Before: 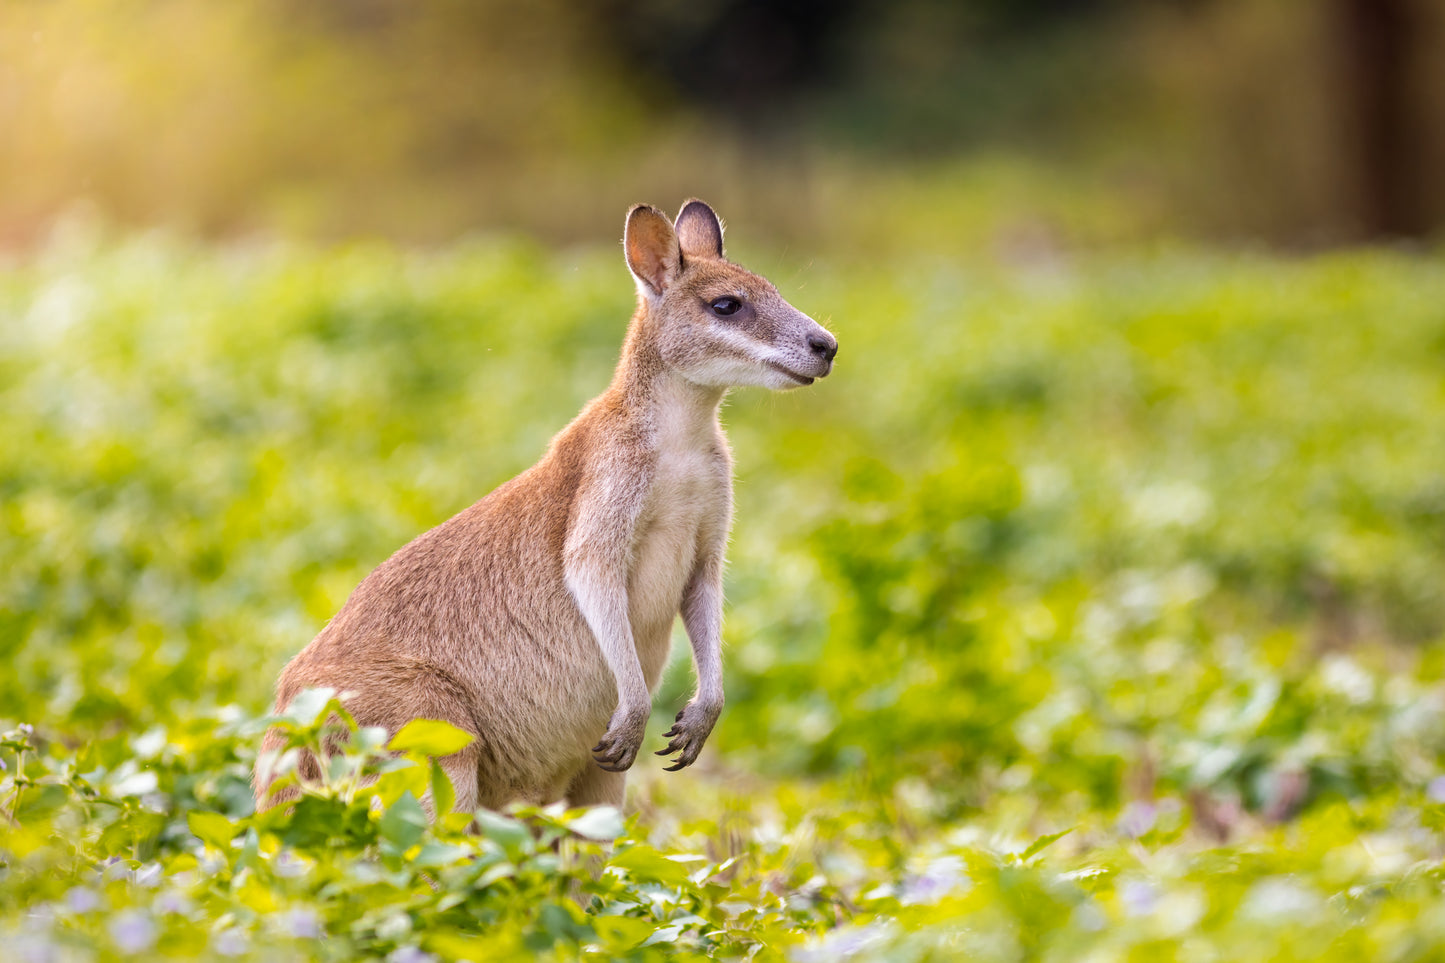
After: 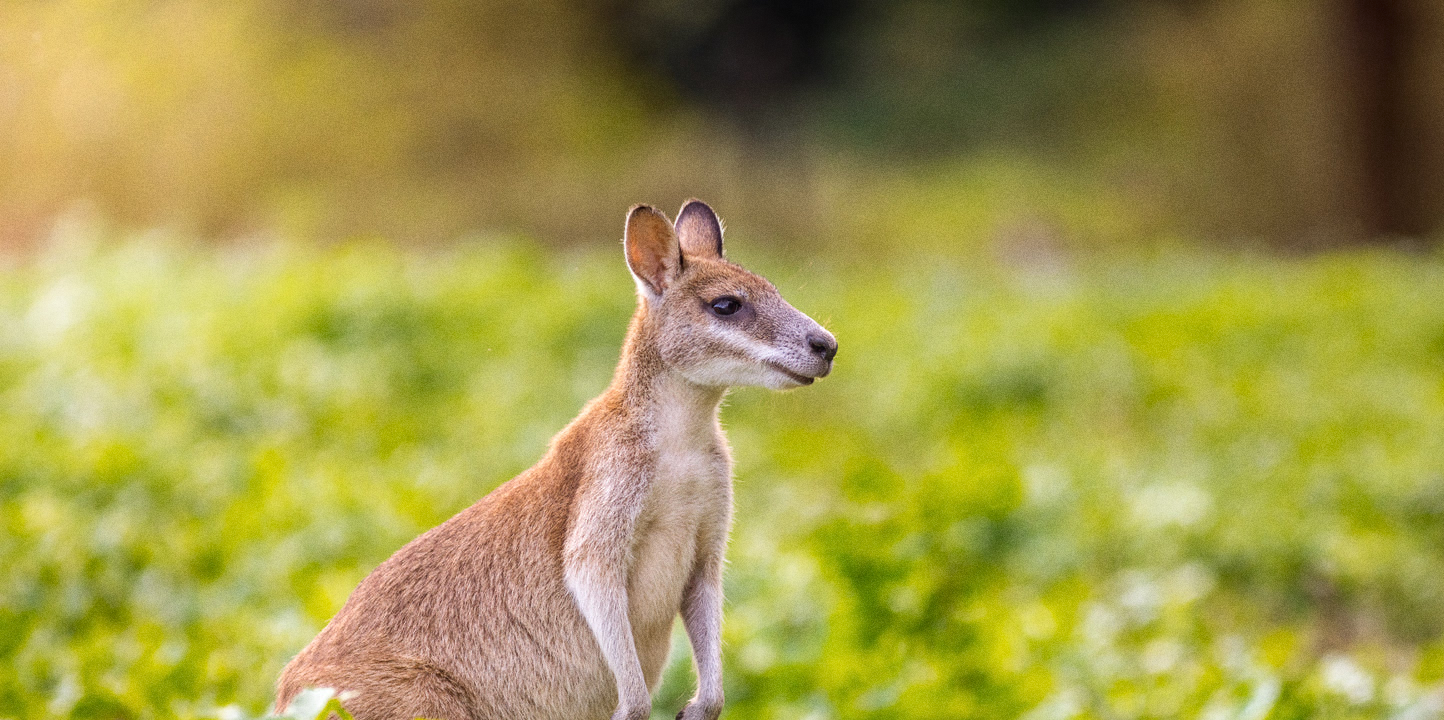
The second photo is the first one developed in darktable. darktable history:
crop: bottom 24.967%
local contrast: detail 110%
color calibration: illuminant same as pipeline (D50), x 0.346, y 0.359, temperature 5002.42 K
grain: on, module defaults
